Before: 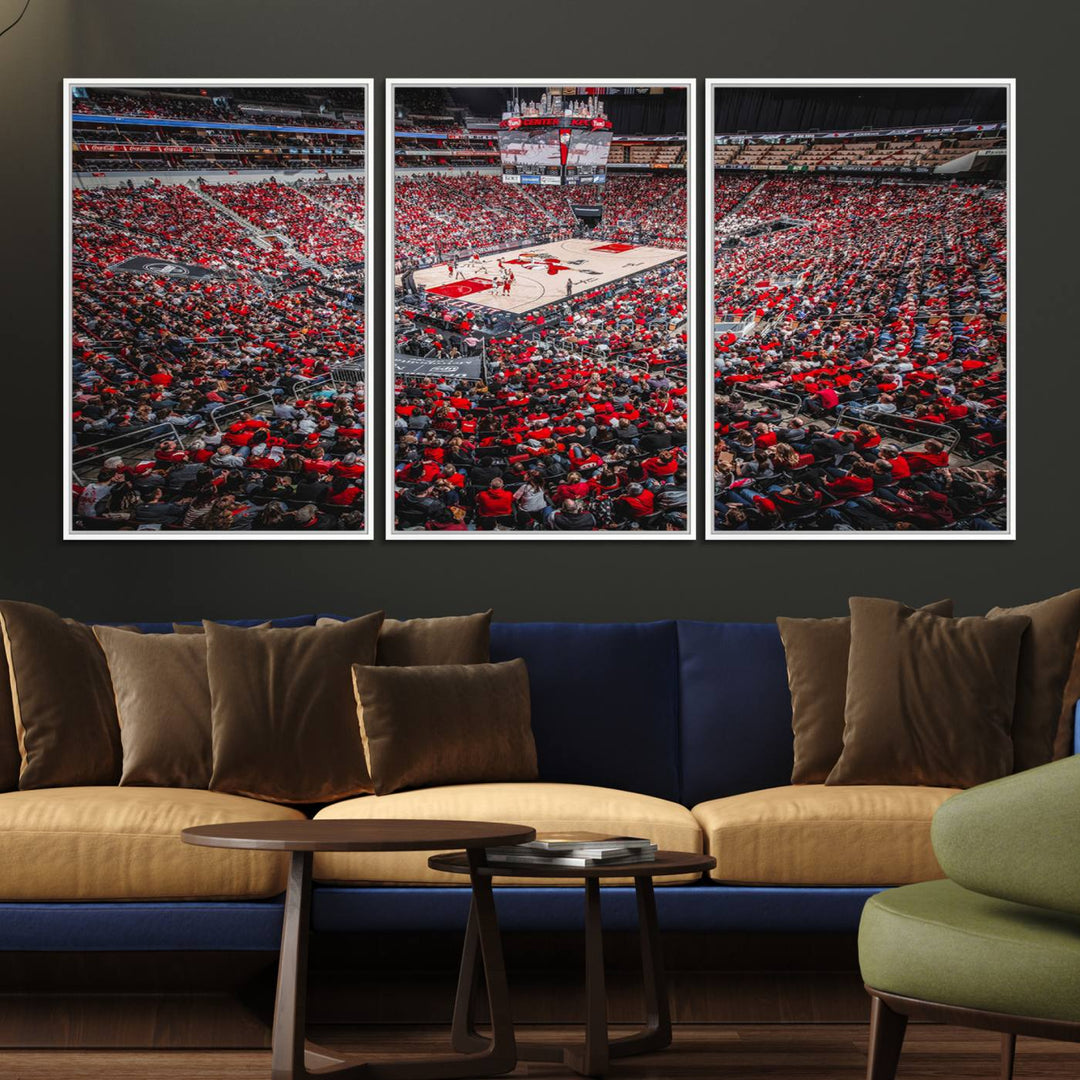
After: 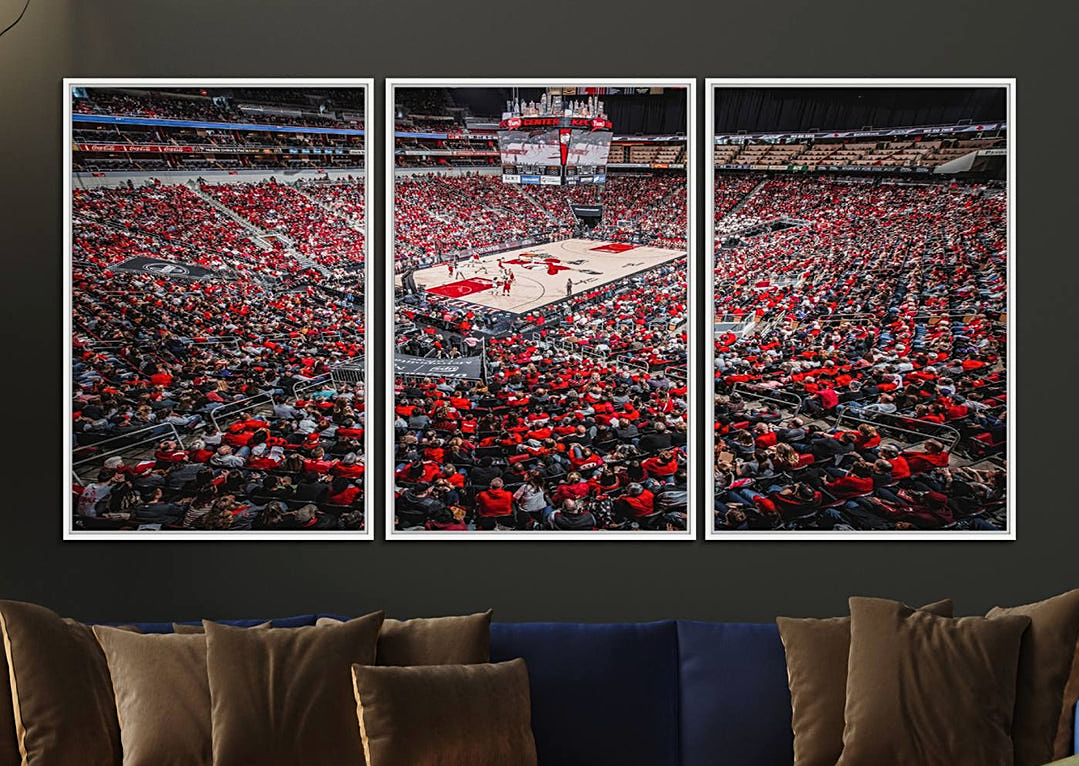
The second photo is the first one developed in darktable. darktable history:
crop: bottom 29.04%
filmic rgb: black relative exposure -16 EV, white relative exposure 2.93 EV, hardness 10
sharpen: on, module defaults
